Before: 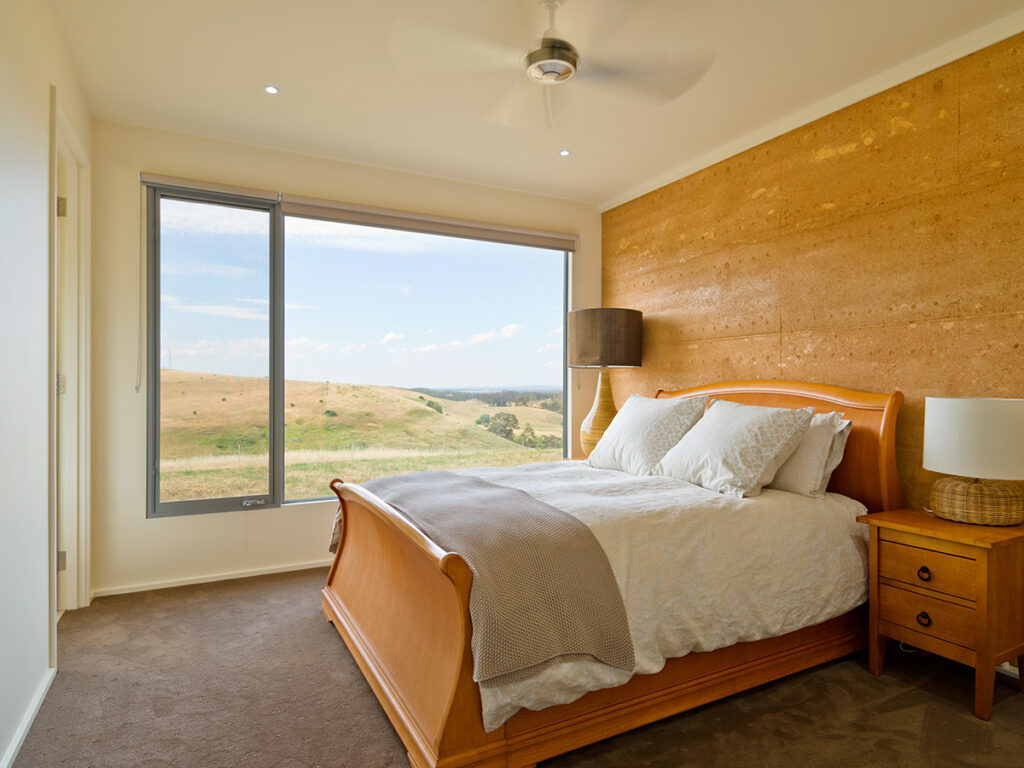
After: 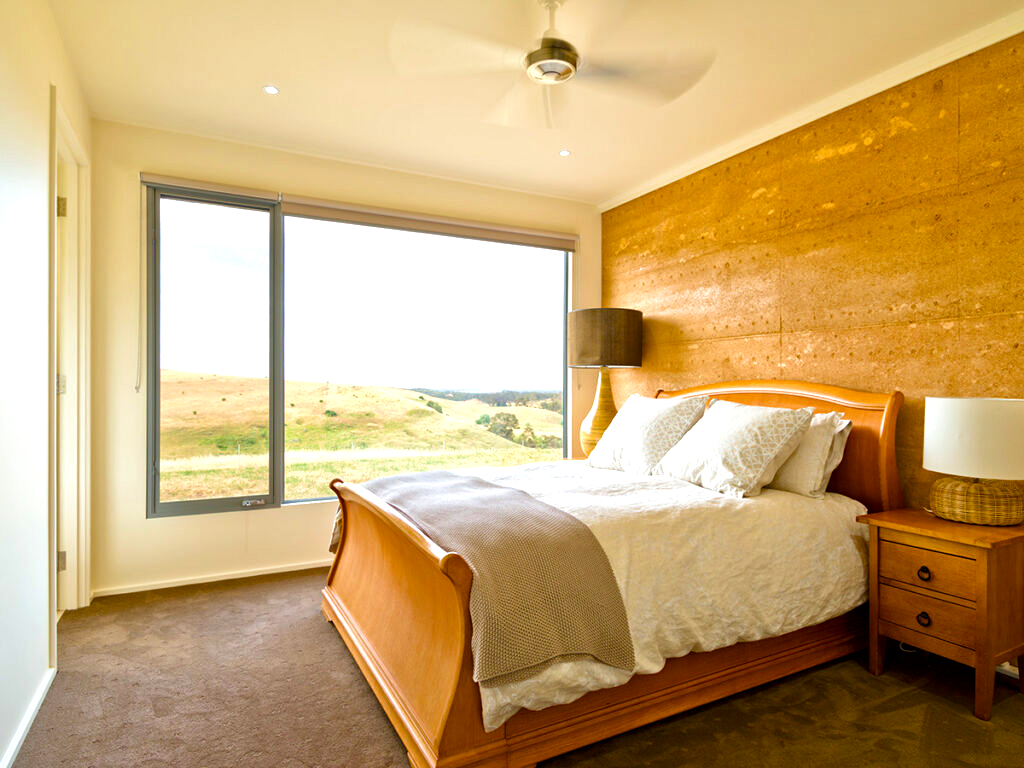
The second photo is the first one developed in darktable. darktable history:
color balance rgb: perceptual saturation grading › global saturation 34.986%, perceptual saturation grading › highlights -29.982%, perceptual saturation grading › shadows 35.264%, perceptual brilliance grading › highlights 4.645%, perceptual brilliance grading › shadows -9.693%
velvia: on, module defaults
local contrast: mode bilateral grid, contrast 19, coarseness 50, detail 120%, midtone range 0.2
exposure: exposure 0.489 EV, compensate highlight preservation false
